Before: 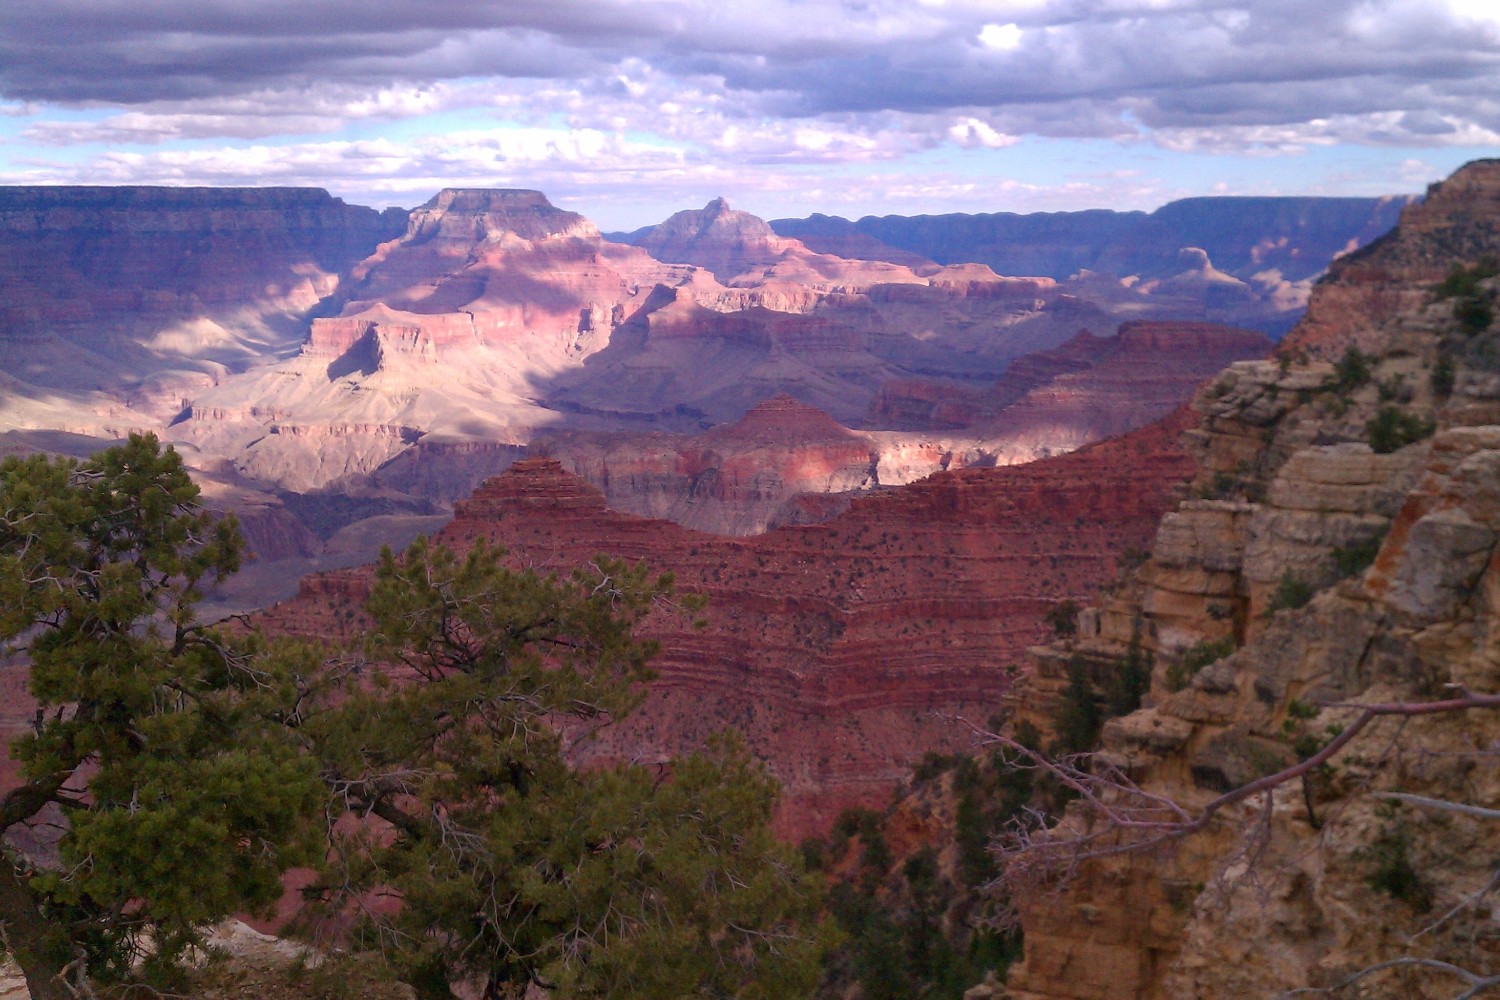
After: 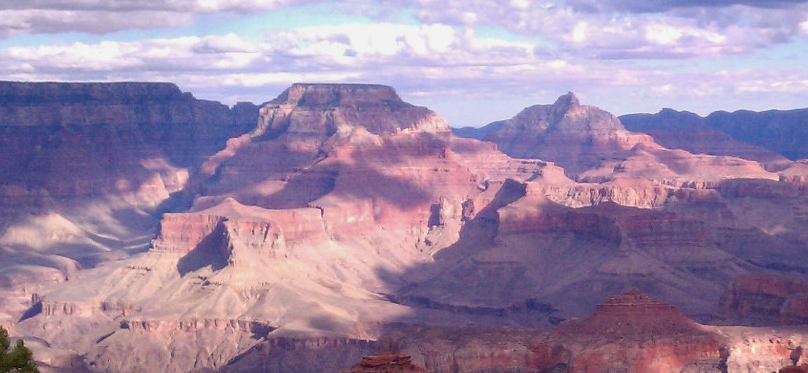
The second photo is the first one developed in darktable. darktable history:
local contrast: highlights 103%, shadows 99%, detail 131%, midtone range 0.2
exposure: exposure -0.244 EV, compensate exposure bias true, compensate highlight preservation false
crop: left 10.046%, top 10.599%, right 36.047%, bottom 52.077%
